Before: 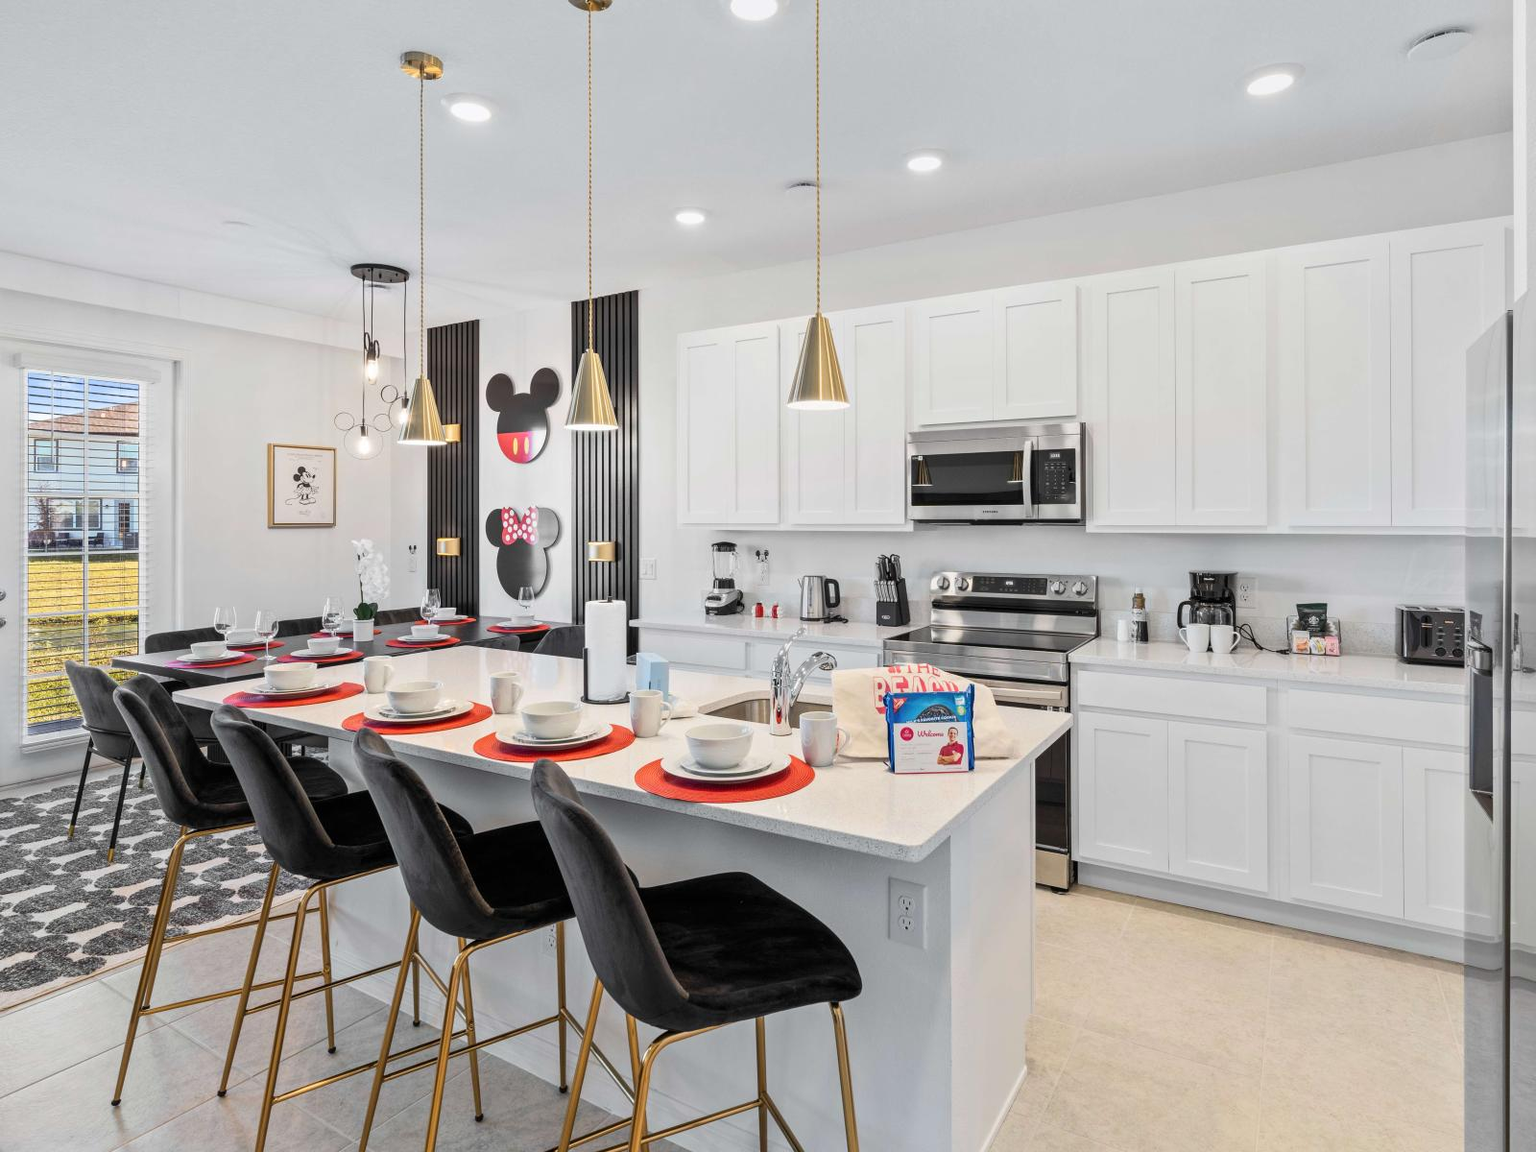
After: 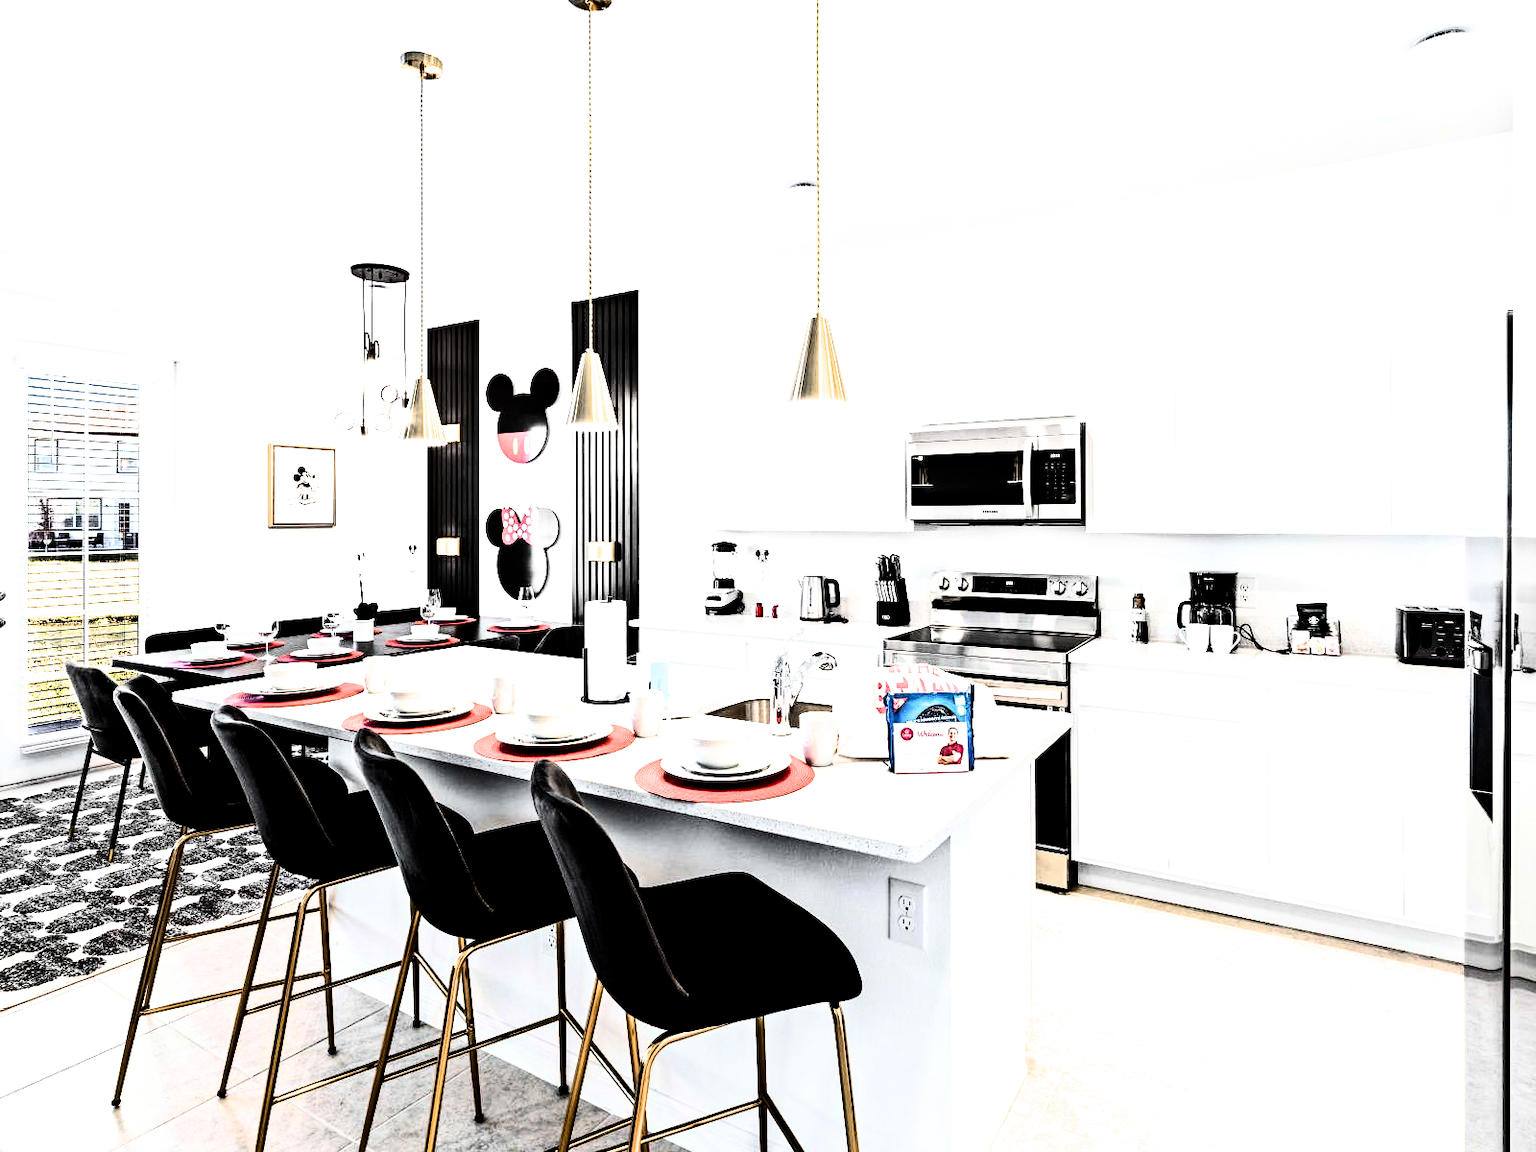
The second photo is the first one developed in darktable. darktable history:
haze removal: compatibility mode true, adaptive false
tone equalizer: -8 EV -1.11 EV, -7 EV -1.03 EV, -6 EV -0.879 EV, -5 EV -0.605 EV, -3 EV 0.571 EV, -2 EV 0.858 EV, -1 EV 1.01 EV, +0 EV 1.07 EV, edges refinement/feathering 500, mask exposure compensation -1.57 EV, preserve details no
filmic rgb: black relative exposure -3.56 EV, white relative exposure 2.26 EV, hardness 3.41
contrast brightness saturation: contrast 0.295
